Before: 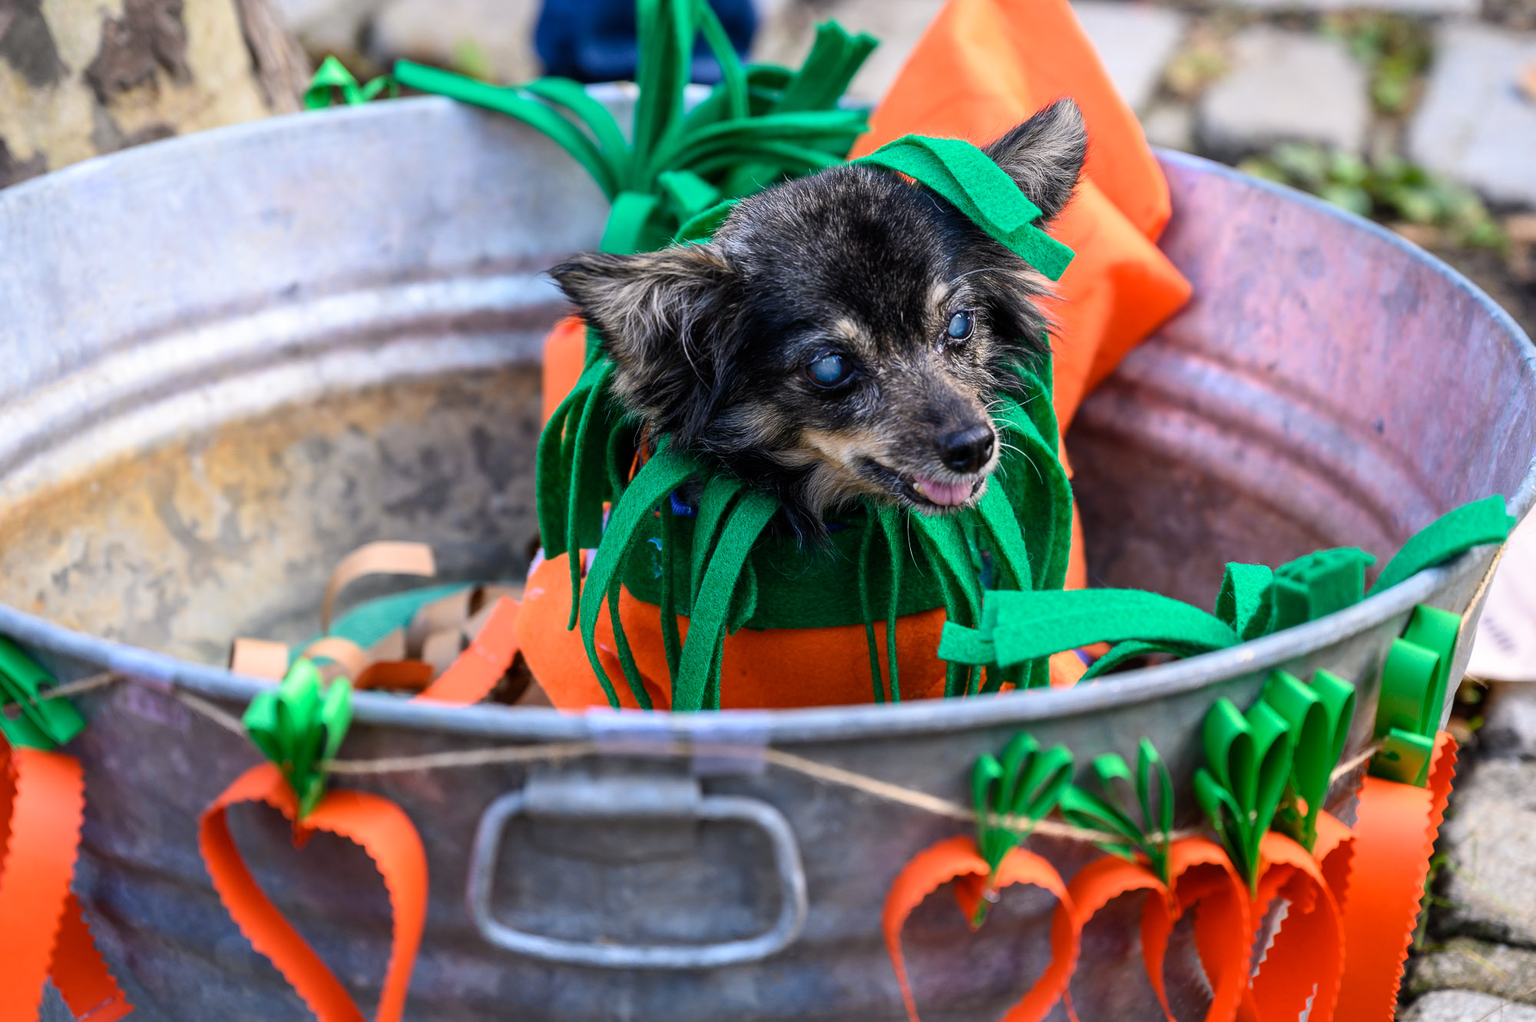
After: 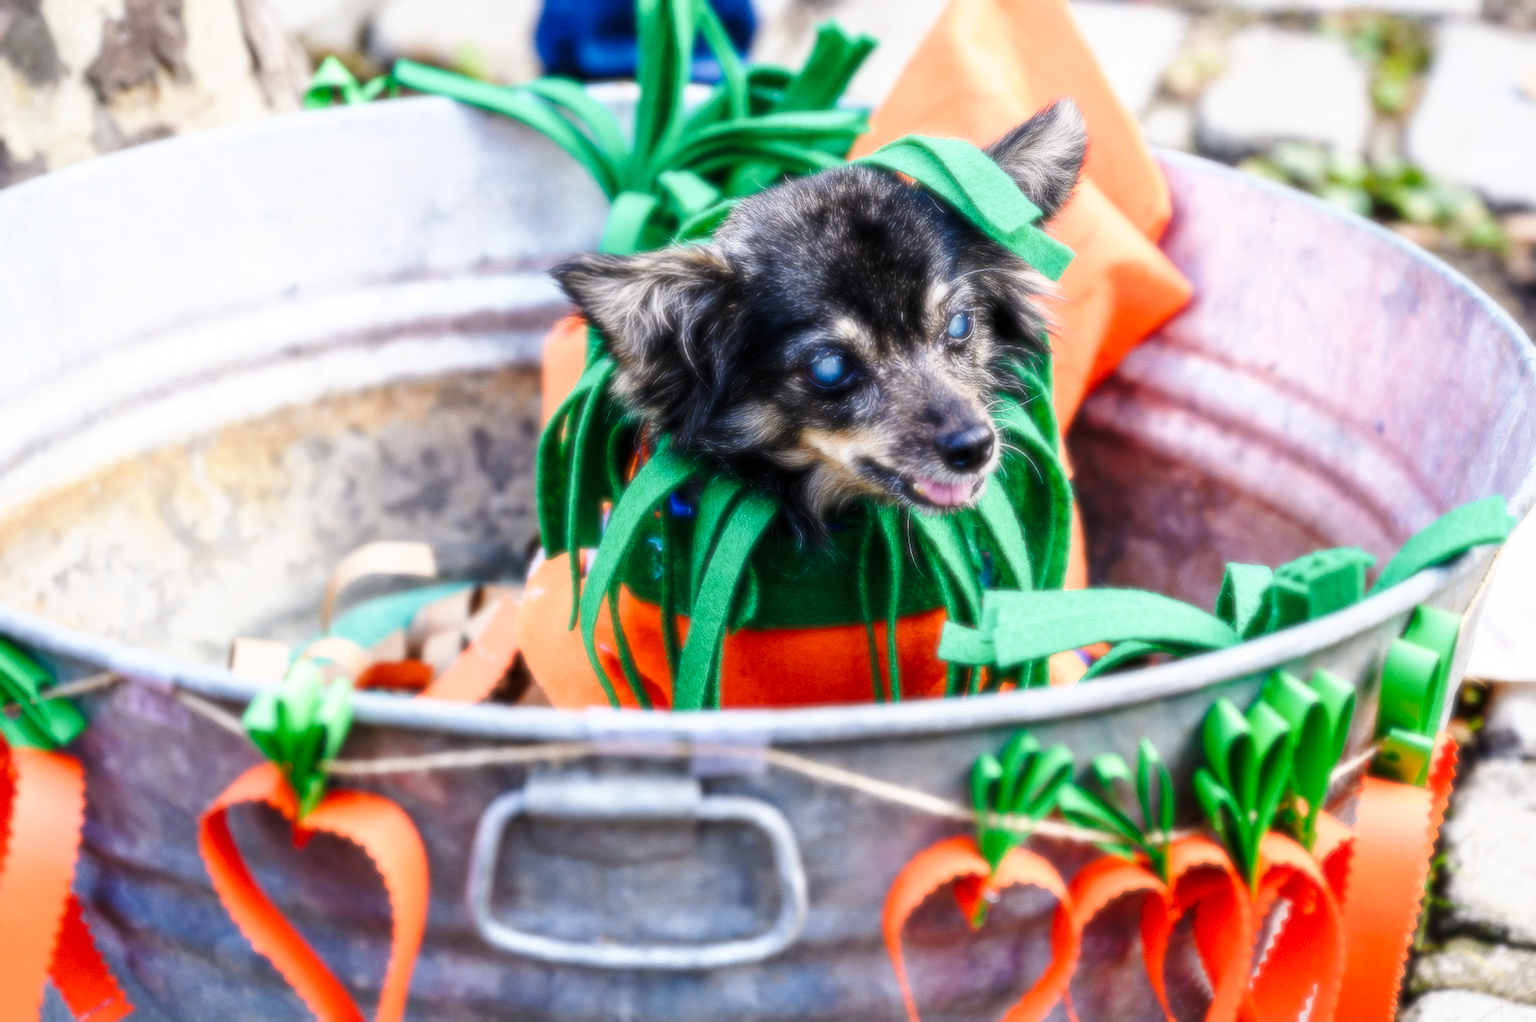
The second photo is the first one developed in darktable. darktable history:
soften: size 8.67%, mix 49%
base curve: curves: ch0 [(0, 0) (0.028, 0.03) (0.121, 0.232) (0.46, 0.748) (0.859, 0.968) (1, 1)], preserve colors none
sharpen: radius 2.883, amount 0.868, threshold 47.523
grain: coarseness 0.09 ISO
